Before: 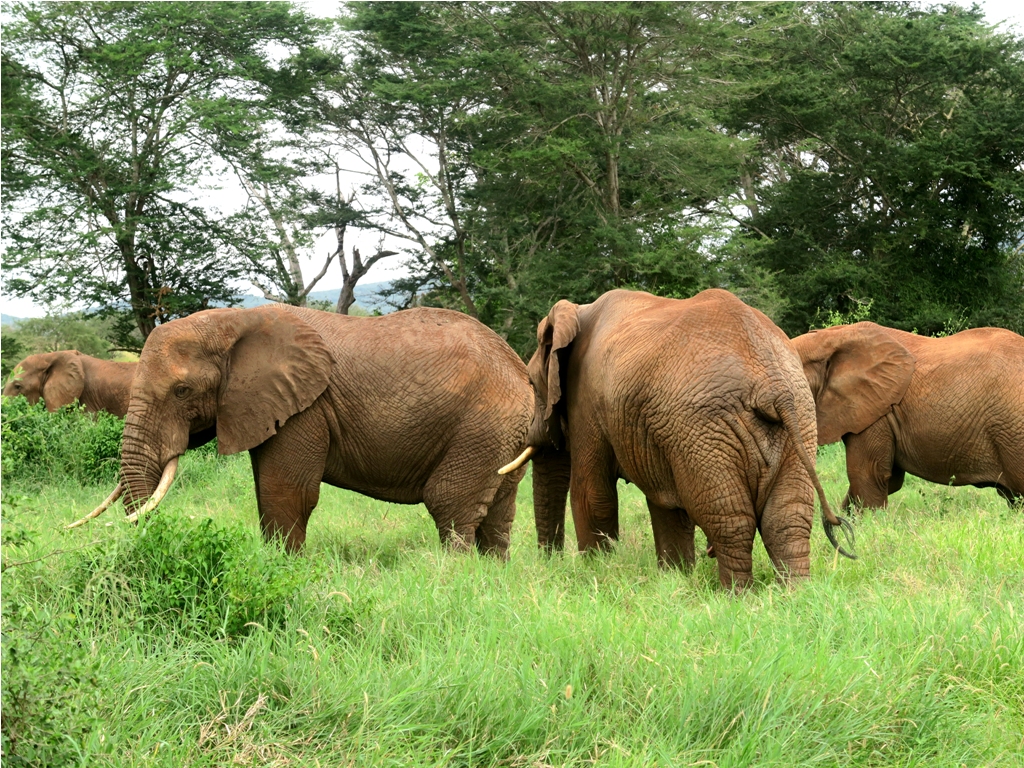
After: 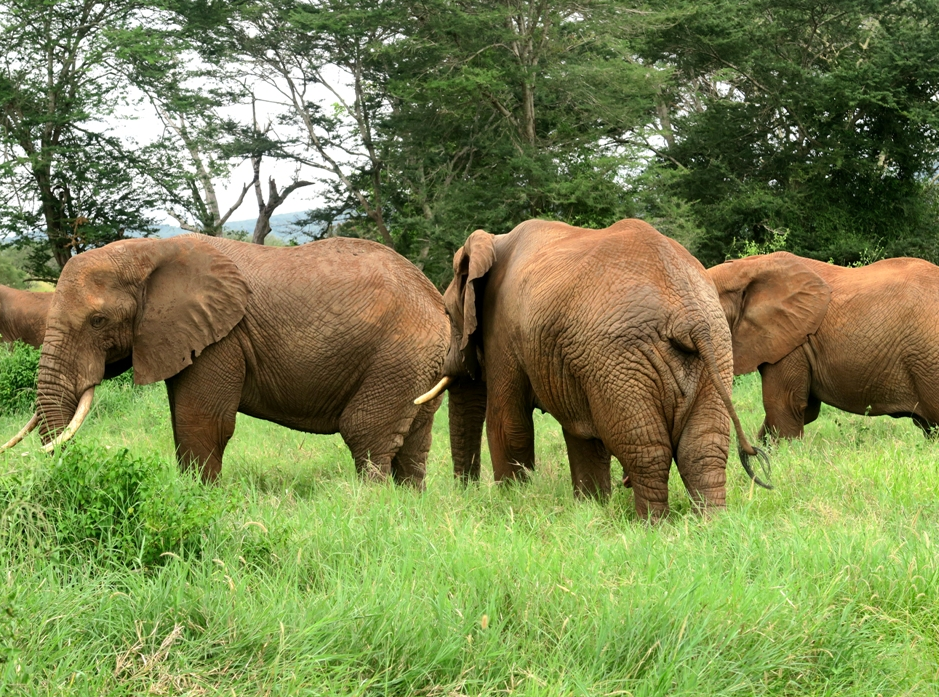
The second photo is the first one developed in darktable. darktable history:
crop and rotate: left 8.262%, top 9.226%
shadows and highlights: shadows 52.34, highlights -28.23, soften with gaussian
